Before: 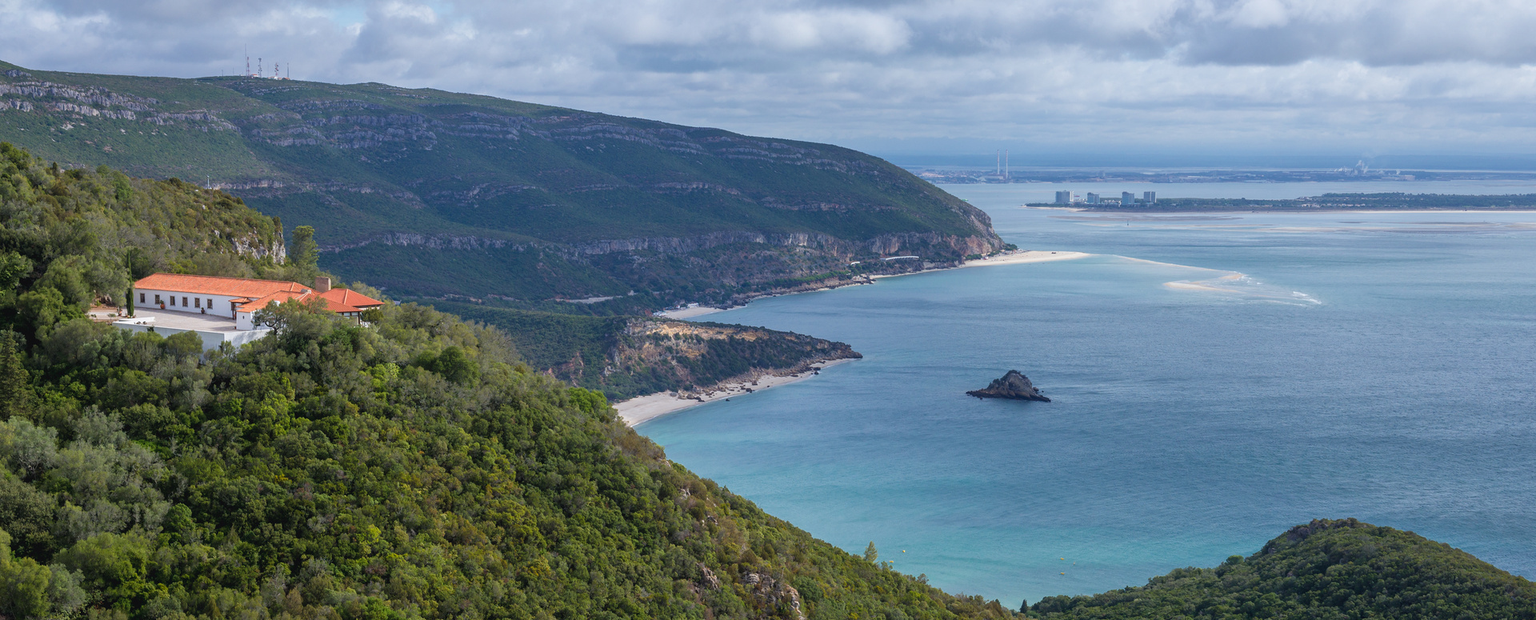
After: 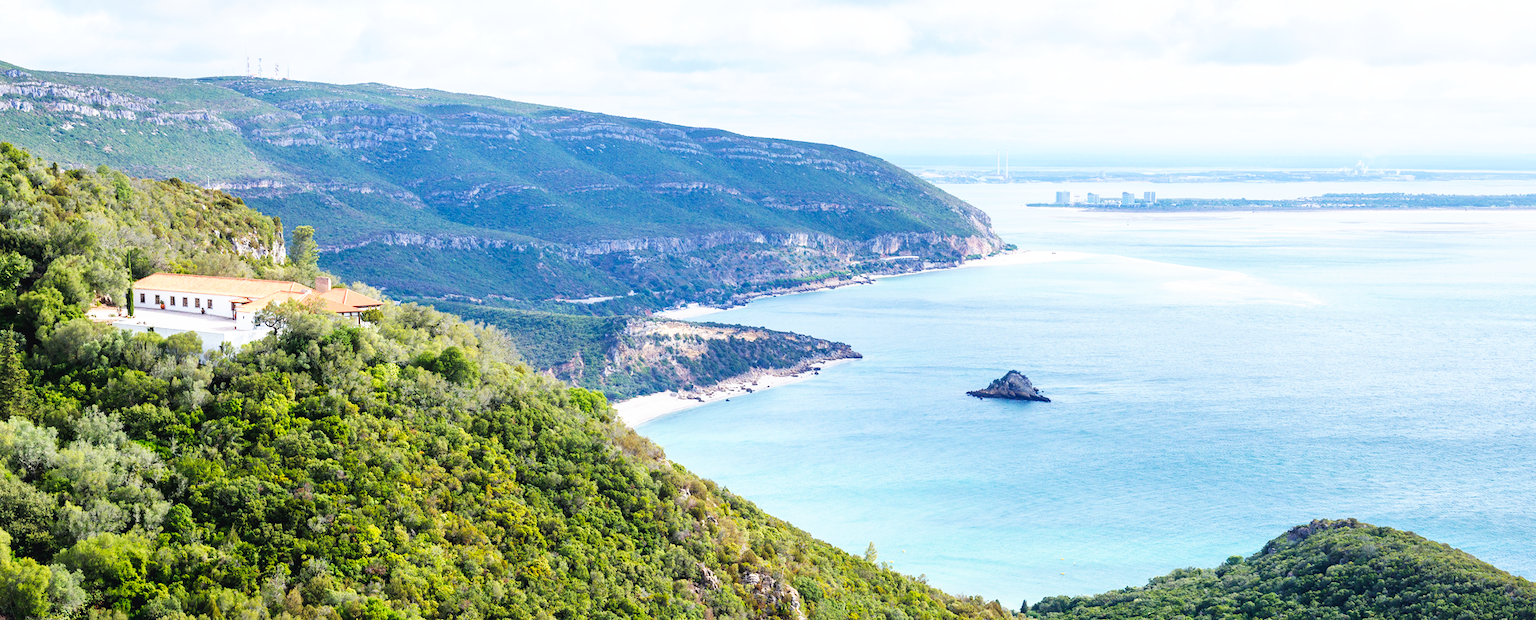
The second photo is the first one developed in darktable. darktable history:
exposure: black level correction 0, exposure 0.5 EV, compensate exposure bias true, compensate highlight preservation false
base curve: curves: ch0 [(0, 0) (0.007, 0.004) (0.027, 0.03) (0.046, 0.07) (0.207, 0.54) (0.442, 0.872) (0.673, 0.972) (1, 1)], preserve colors none
